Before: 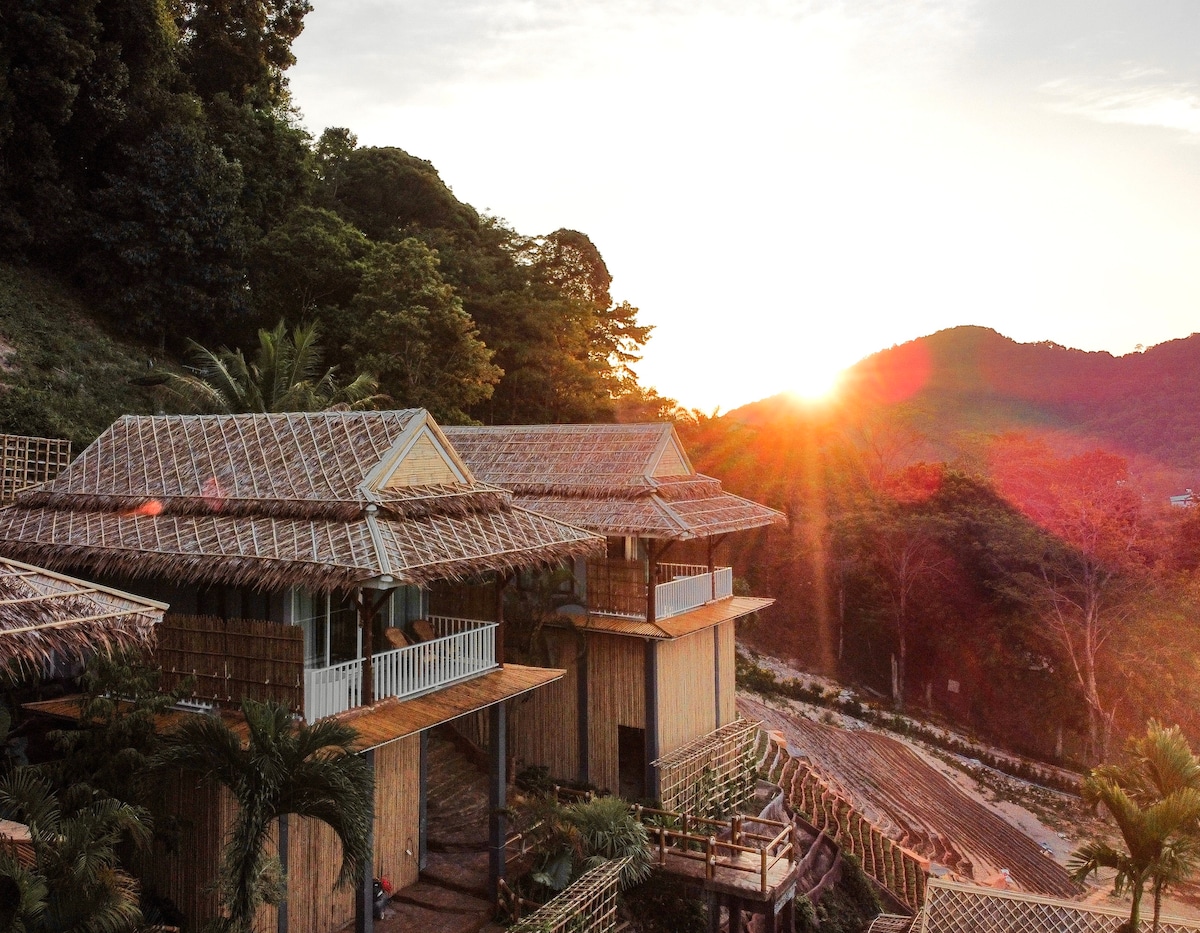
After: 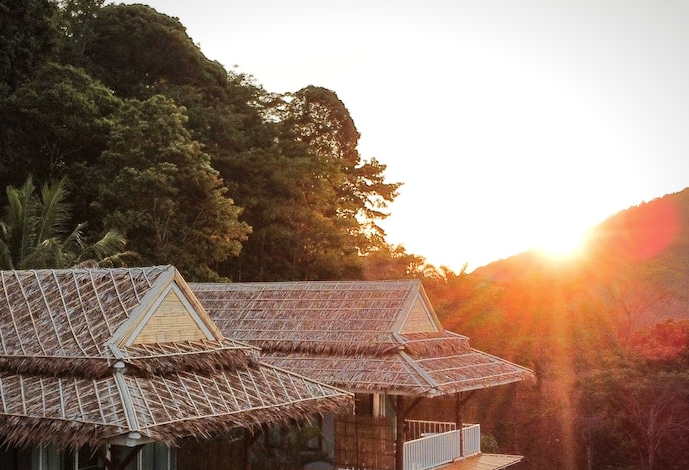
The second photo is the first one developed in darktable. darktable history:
vignetting: fall-off start 87.49%, brightness -0.315, saturation -0.046, automatic ratio true
crop: left 21.013%, top 15.384%, right 21.495%, bottom 34.199%
contrast brightness saturation: saturation -0.101
